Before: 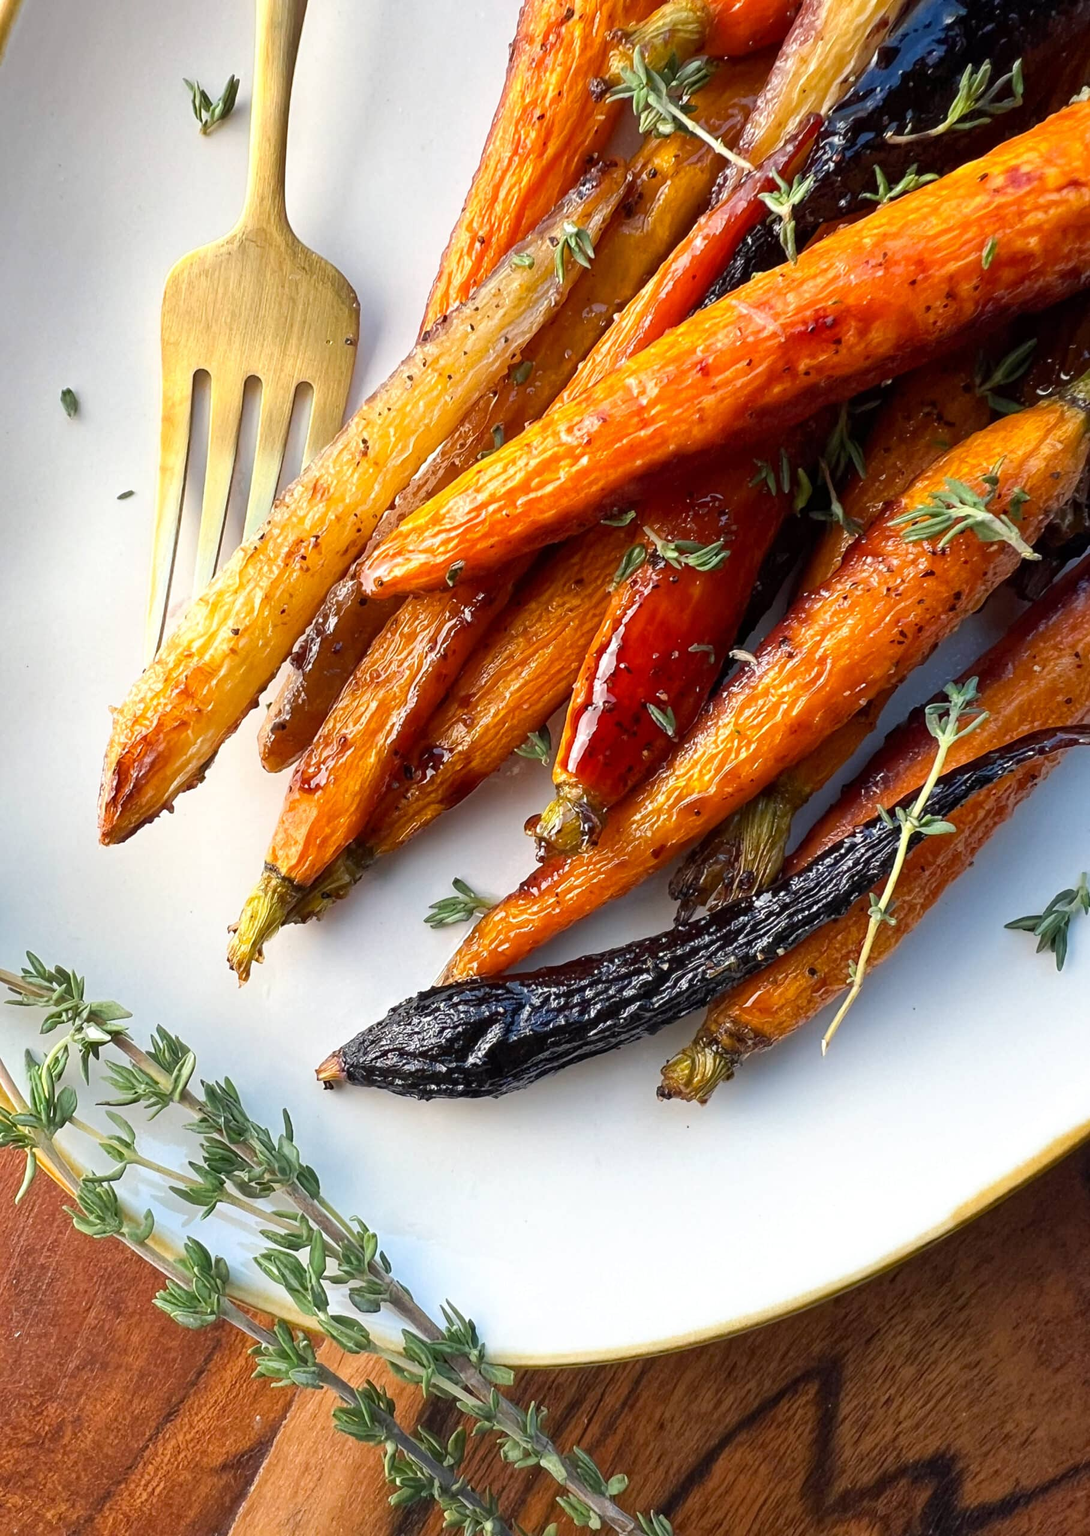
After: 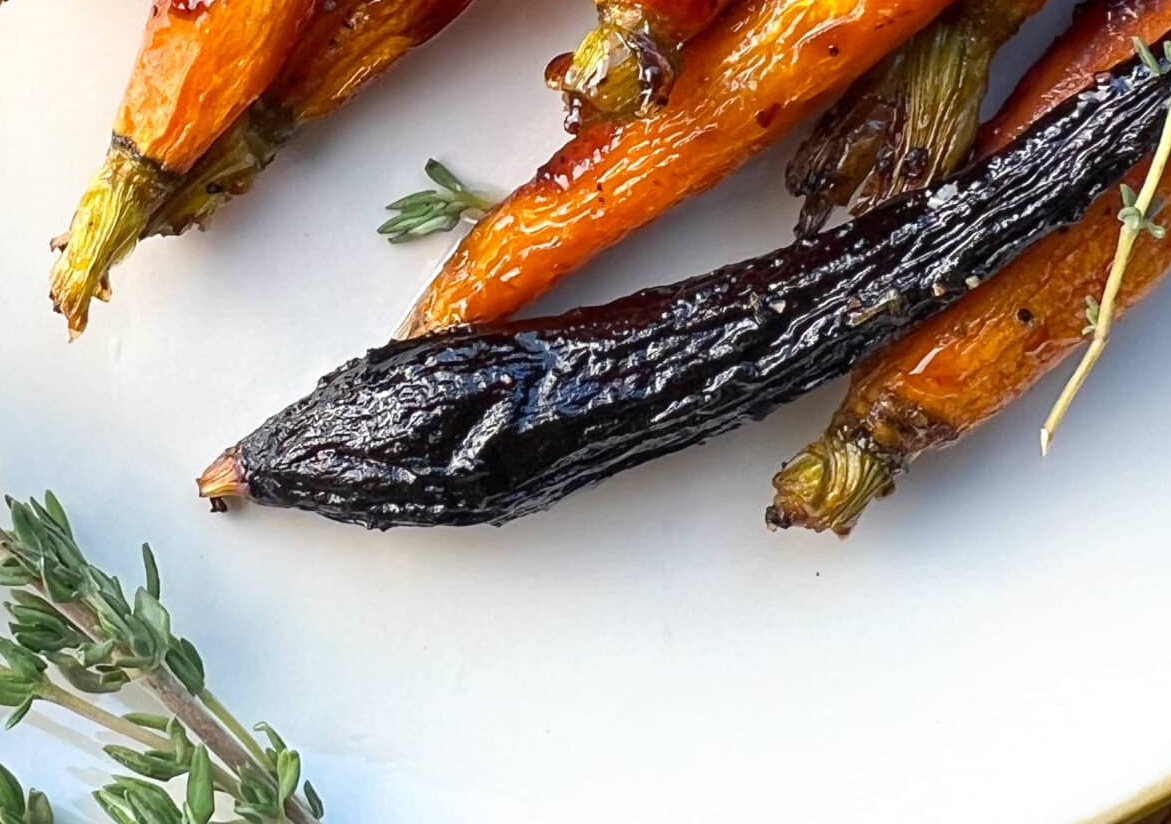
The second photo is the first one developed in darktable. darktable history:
crop: left 18.131%, top 50.953%, right 17.403%, bottom 16.833%
